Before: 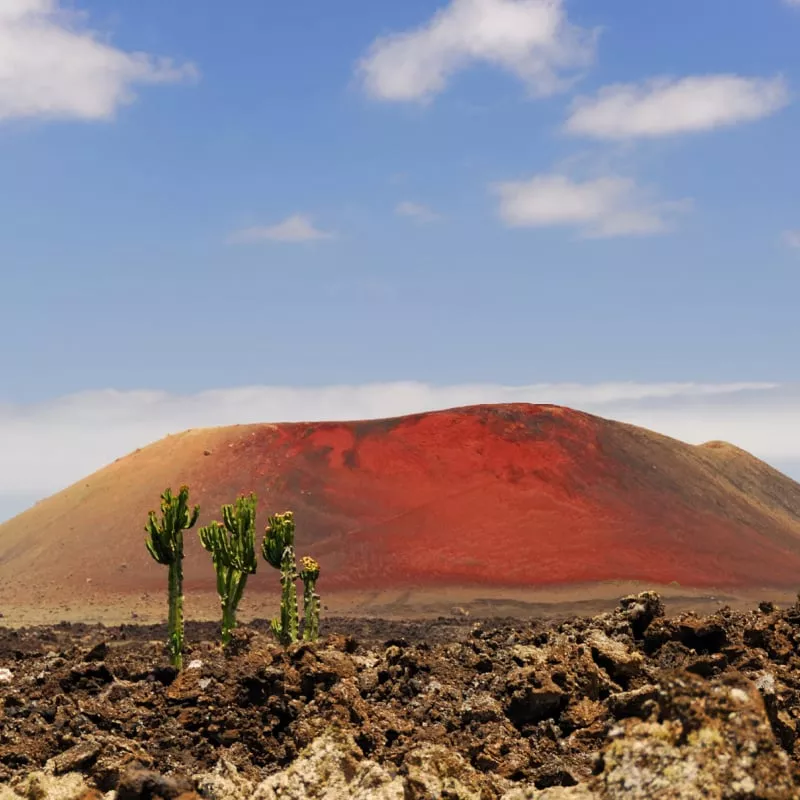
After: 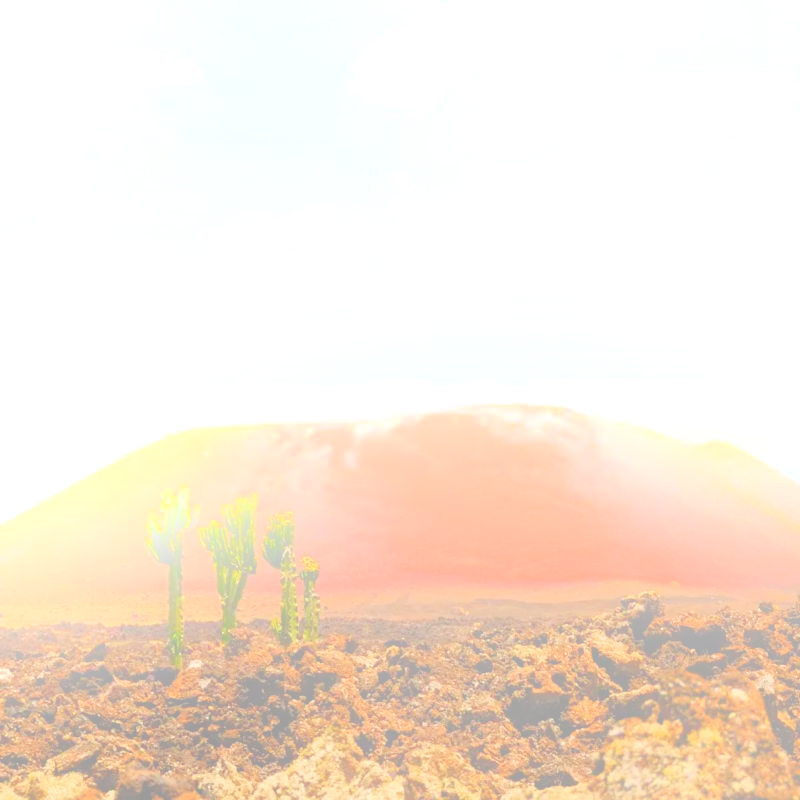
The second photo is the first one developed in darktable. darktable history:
tone equalizer: on, module defaults
bloom: size 25%, threshold 5%, strength 90%
